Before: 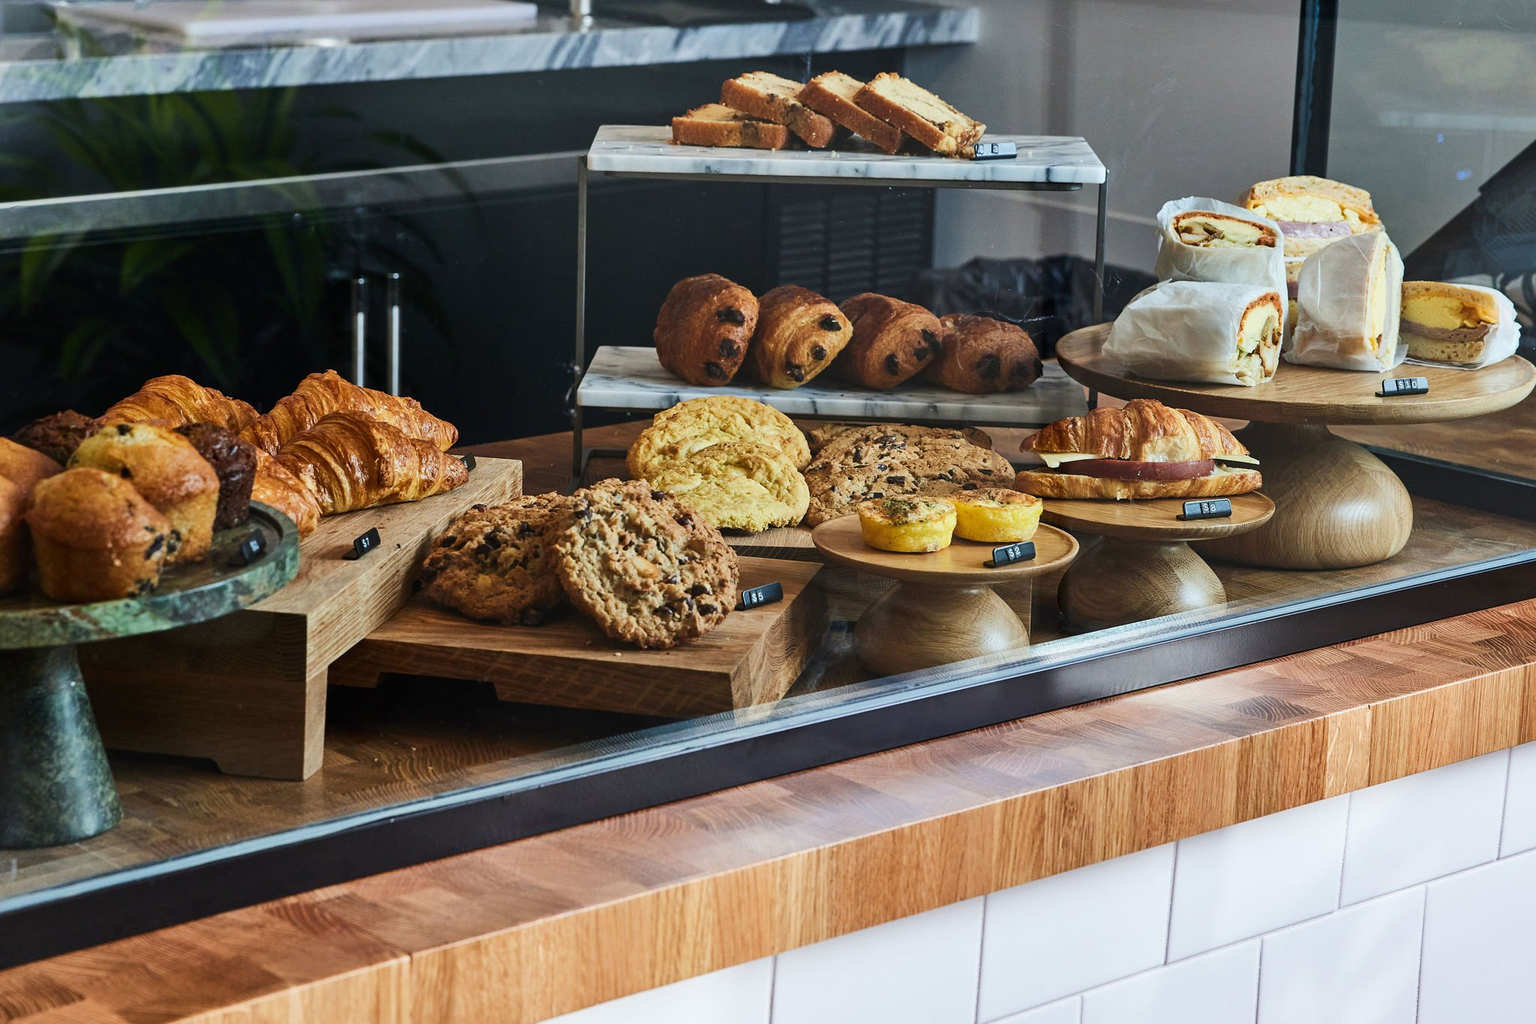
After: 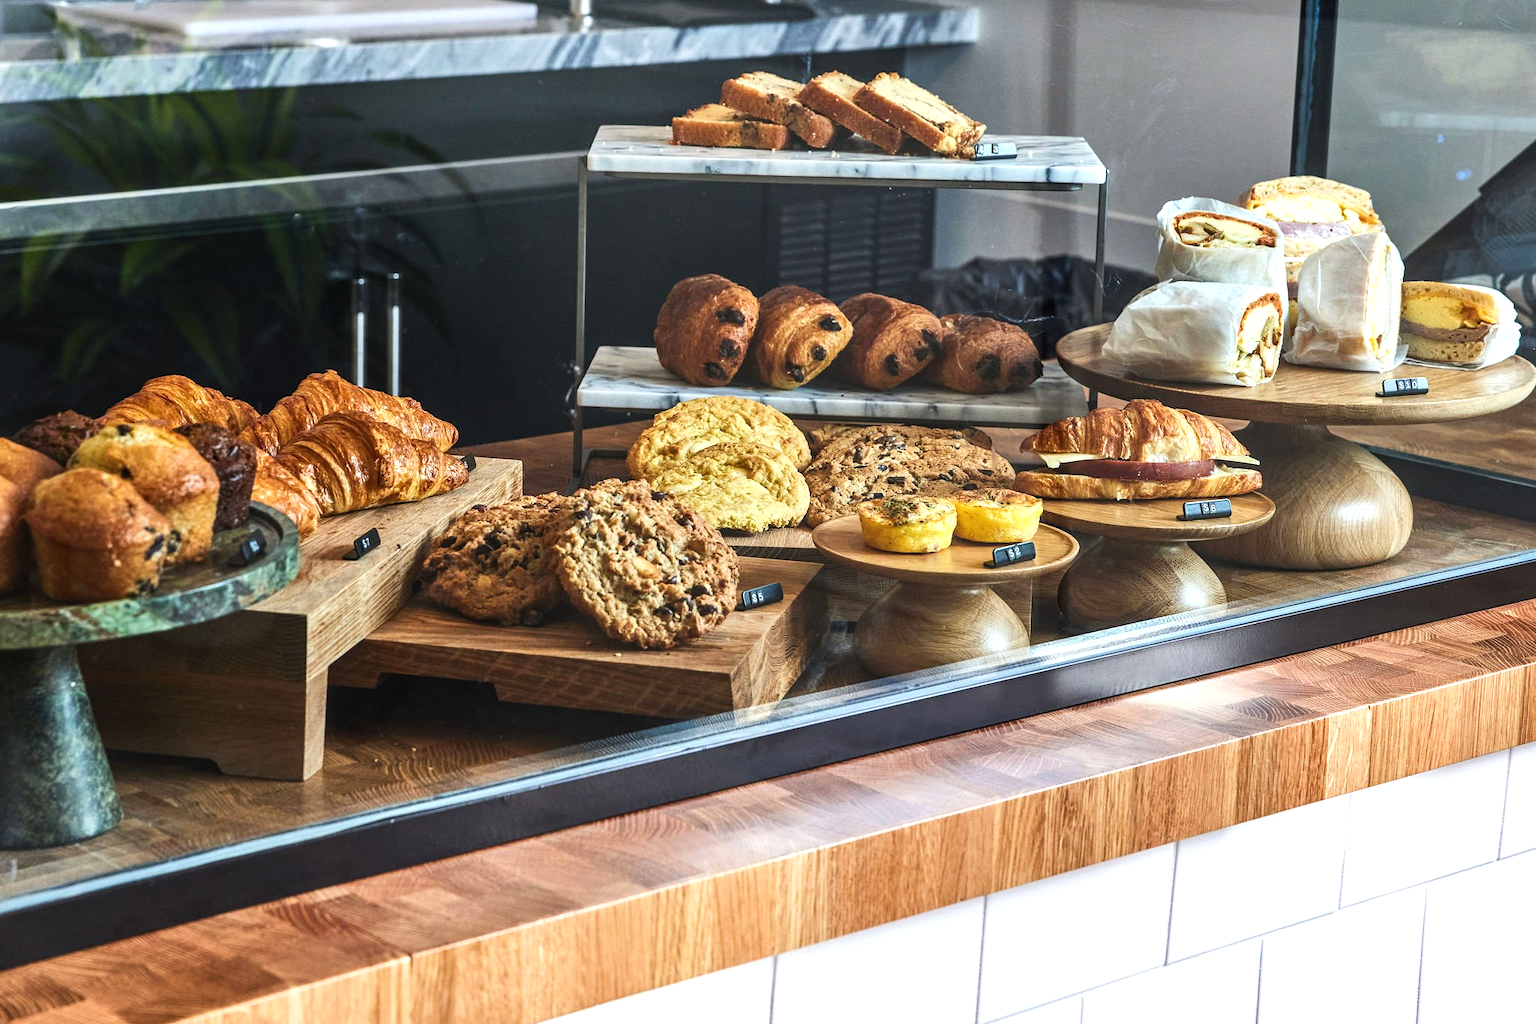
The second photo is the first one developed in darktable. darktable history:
local contrast: on, module defaults
exposure: black level correction -0.002, exposure 0.54 EV, compensate highlight preservation false
